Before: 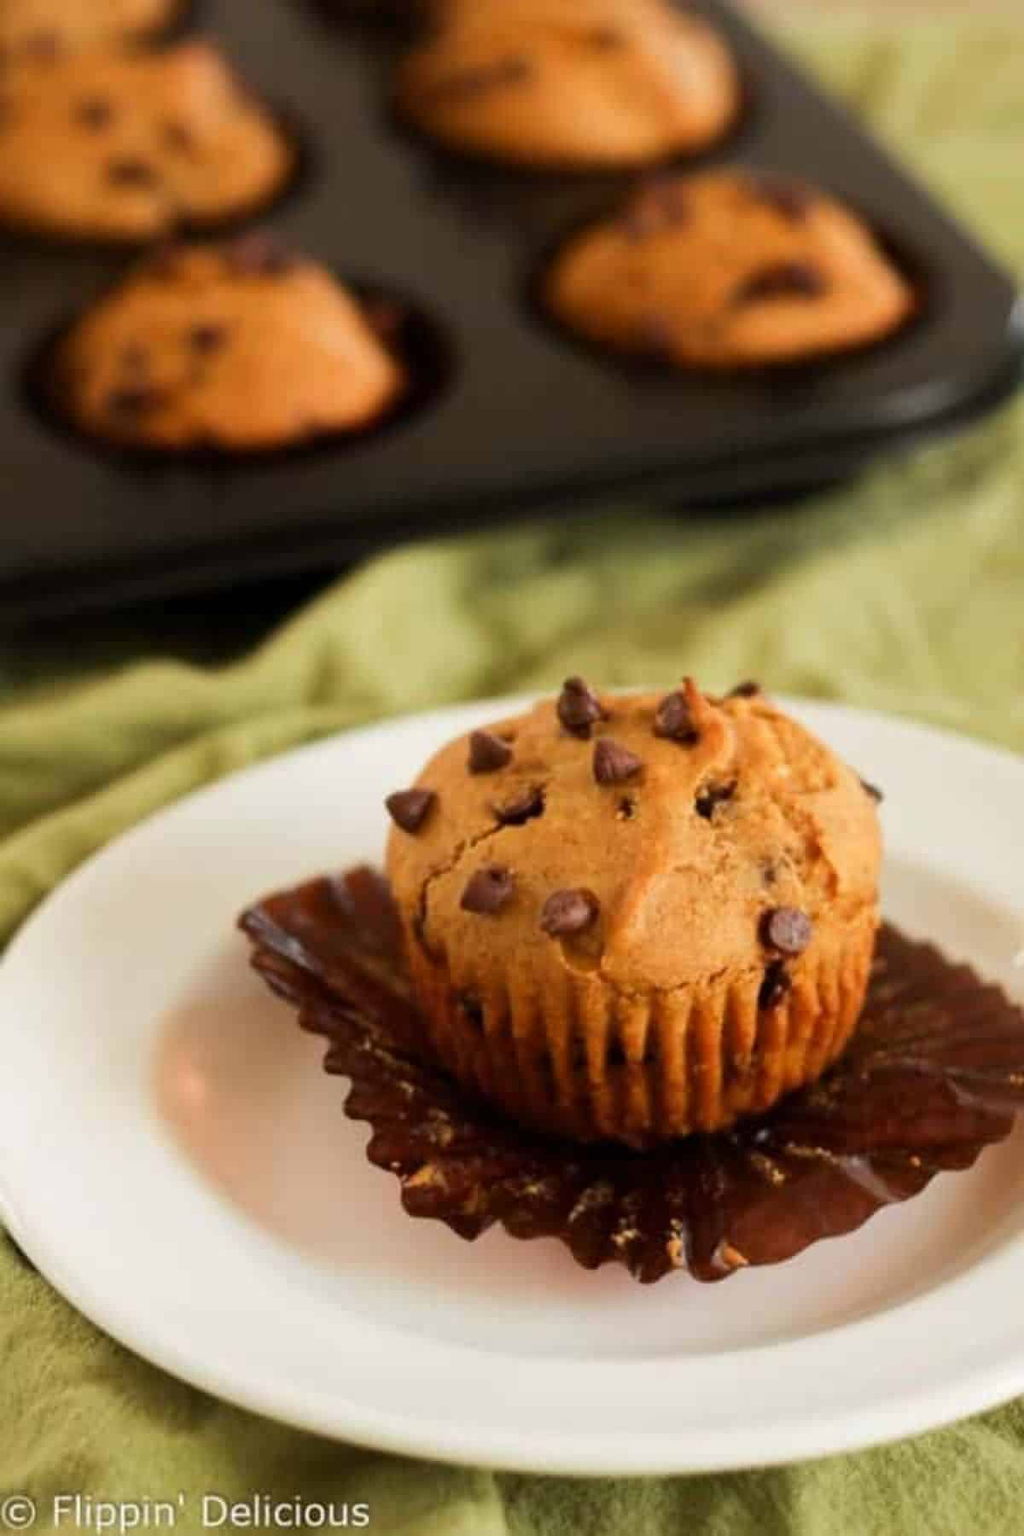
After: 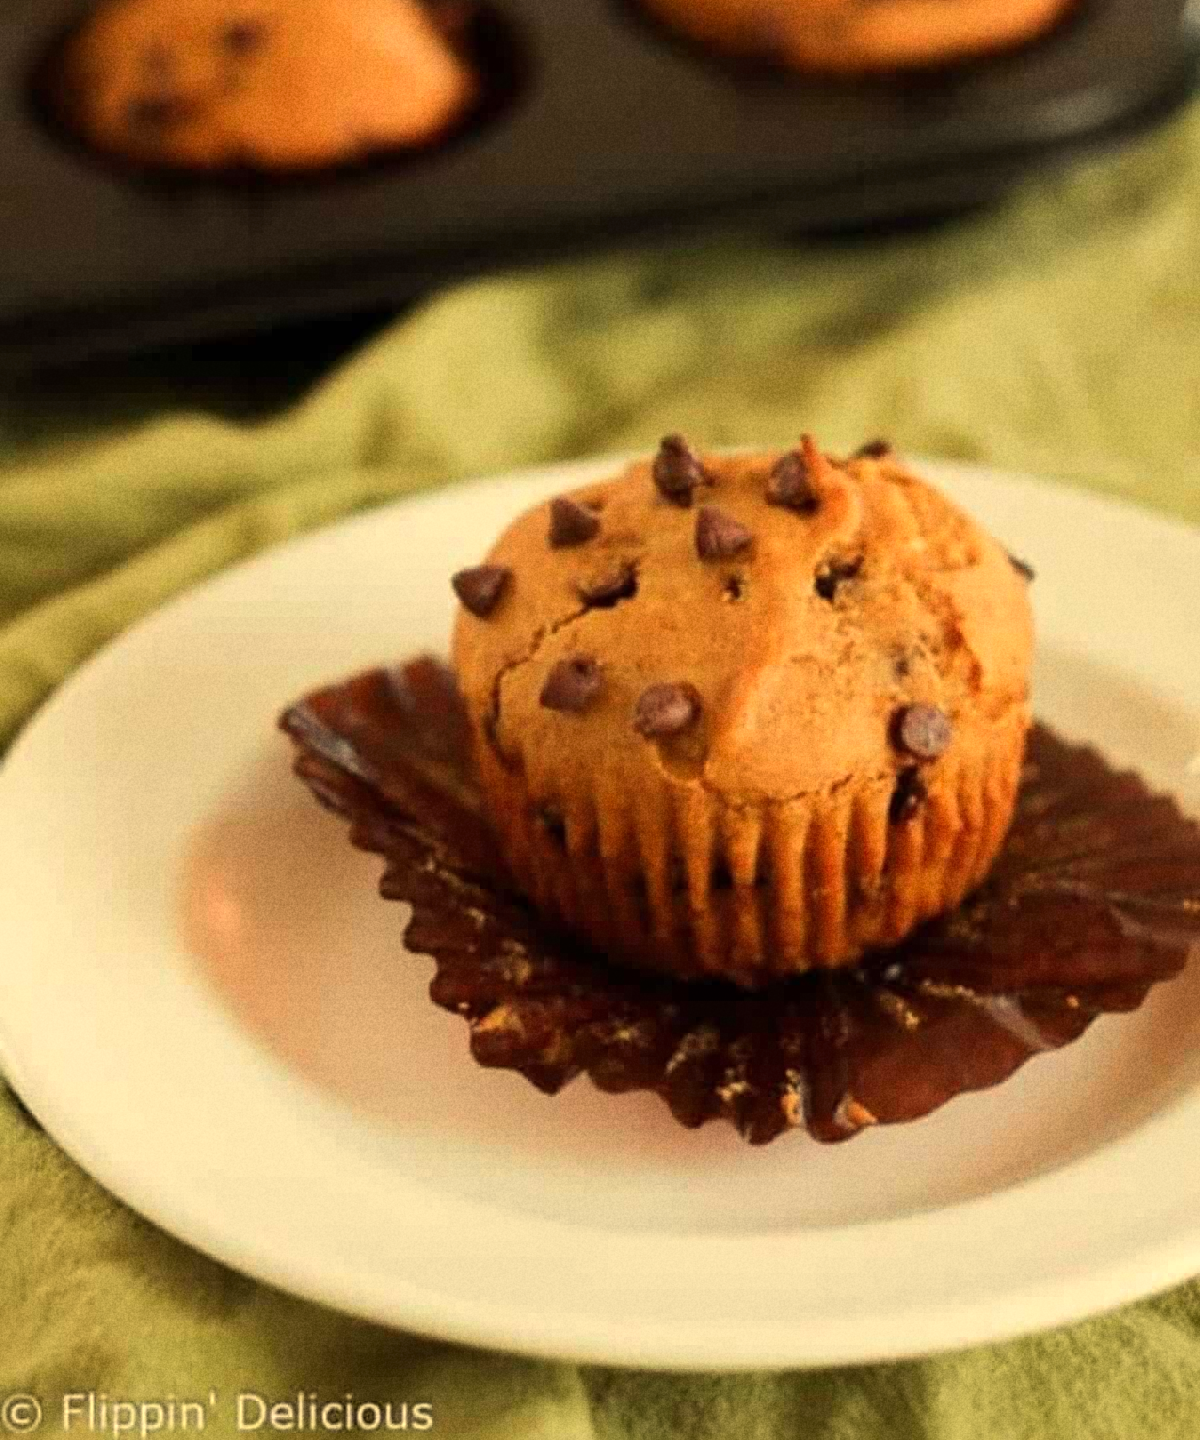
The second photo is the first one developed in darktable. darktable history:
crop and rotate: top 19.998%
grain: coarseness 22.88 ISO
white balance: red 1.08, blue 0.791
